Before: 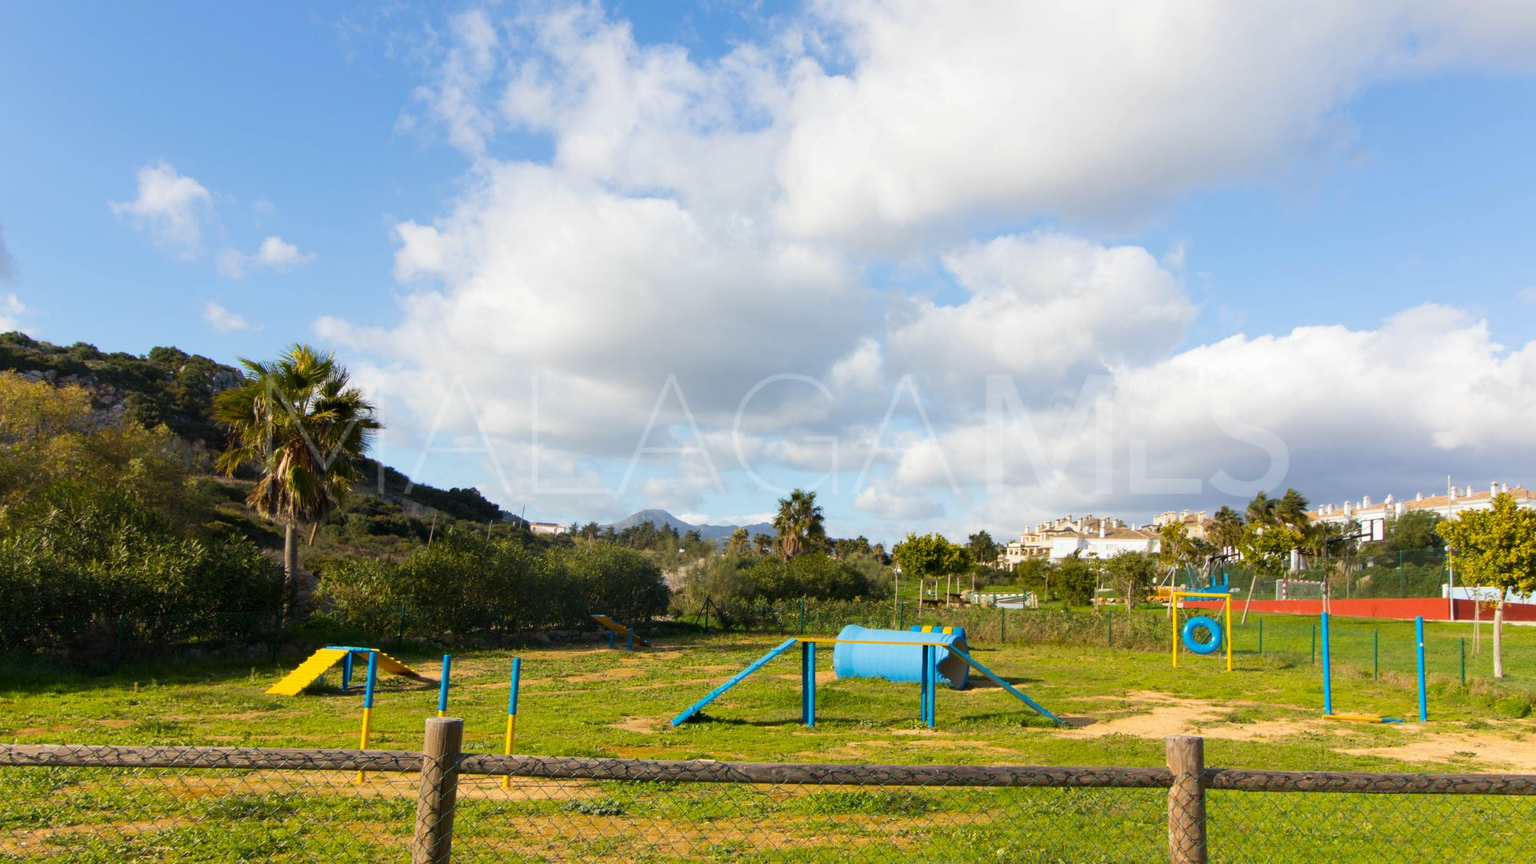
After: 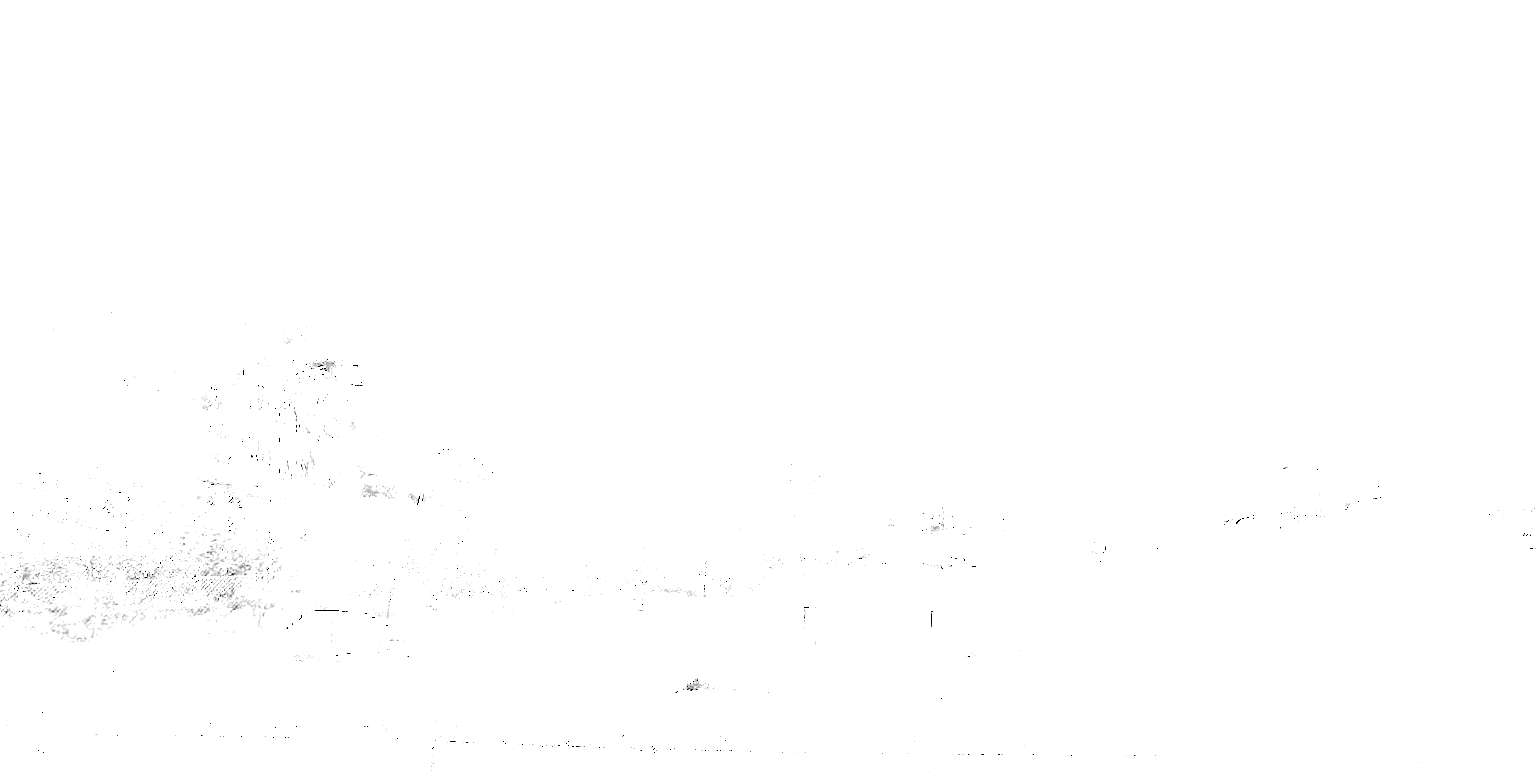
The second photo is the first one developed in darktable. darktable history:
exposure: exposure 8 EV, compensate highlight preservation false
crop: left 1.507%, top 6.147%, right 1.379%, bottom 6.637%
vignetting: fall-off start 116.67%, fall-off radius 59.26%, brightness -0.31, saturation -0.056
color calibration: illuminant Planckian (black body), x 0.375, y 0.373, temperature 4117 K
monochrome: on, module defaults
tone equalizer: on, module defaults
white balance: emerald 1
